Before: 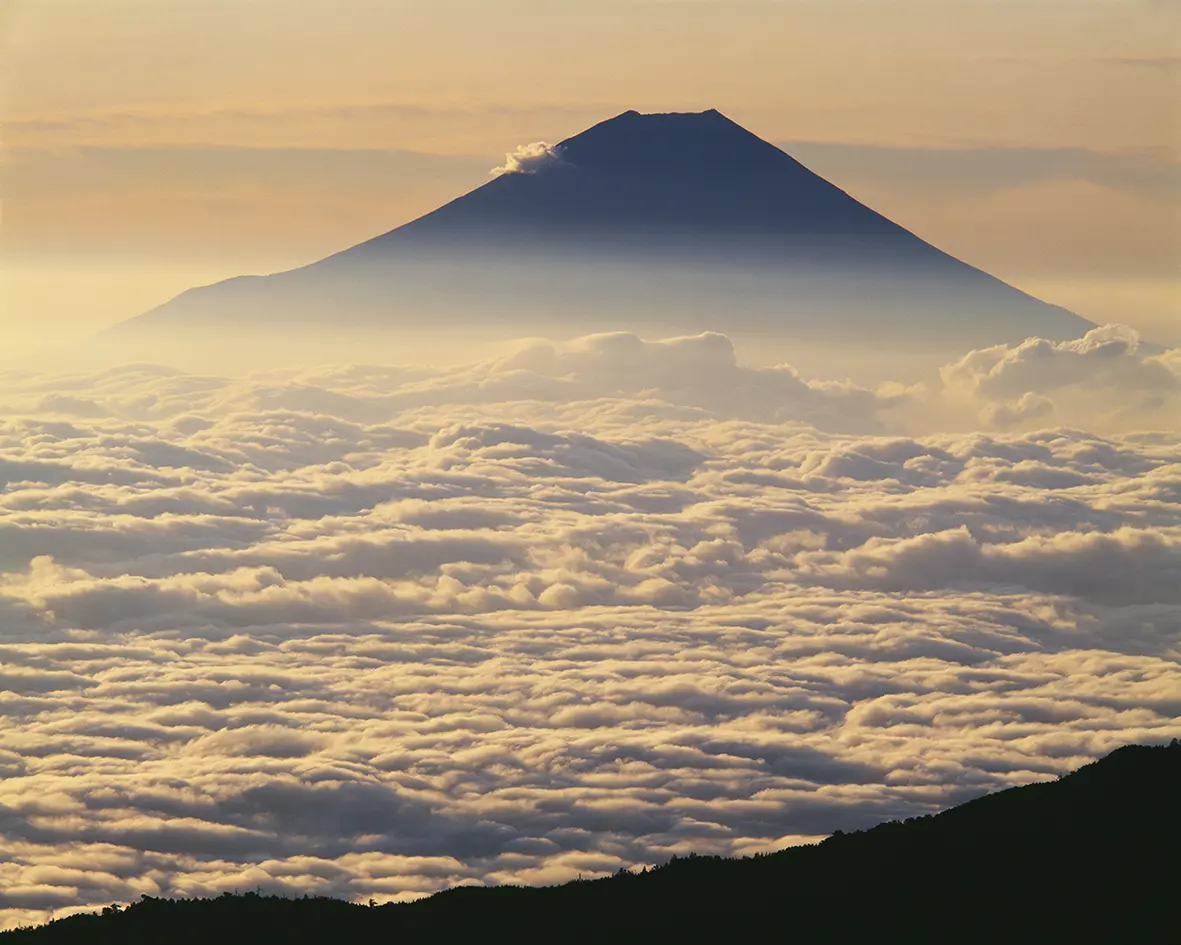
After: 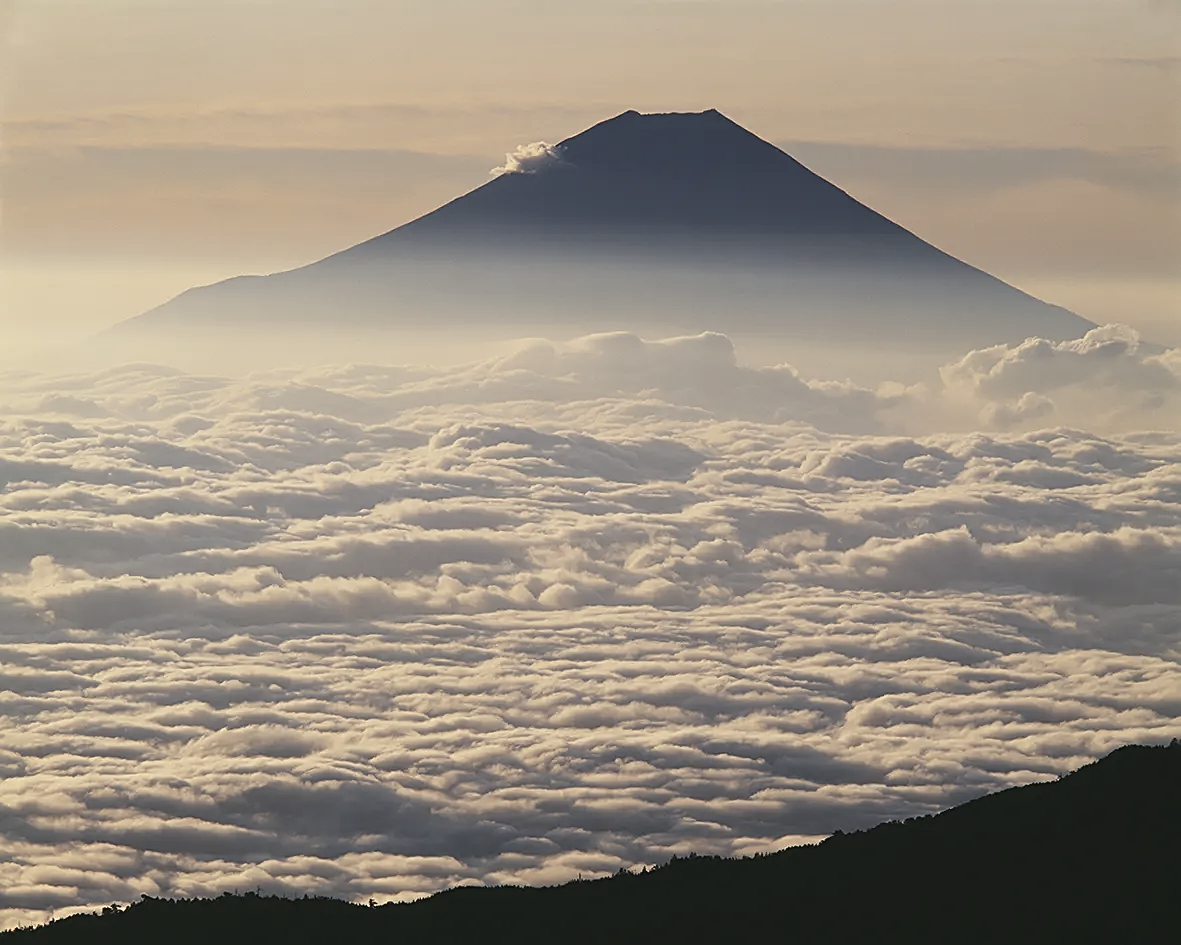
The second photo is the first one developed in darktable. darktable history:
contrast brightness saturation: contrast -0.062, saturation -0.406
sharpen: on, module defaults
